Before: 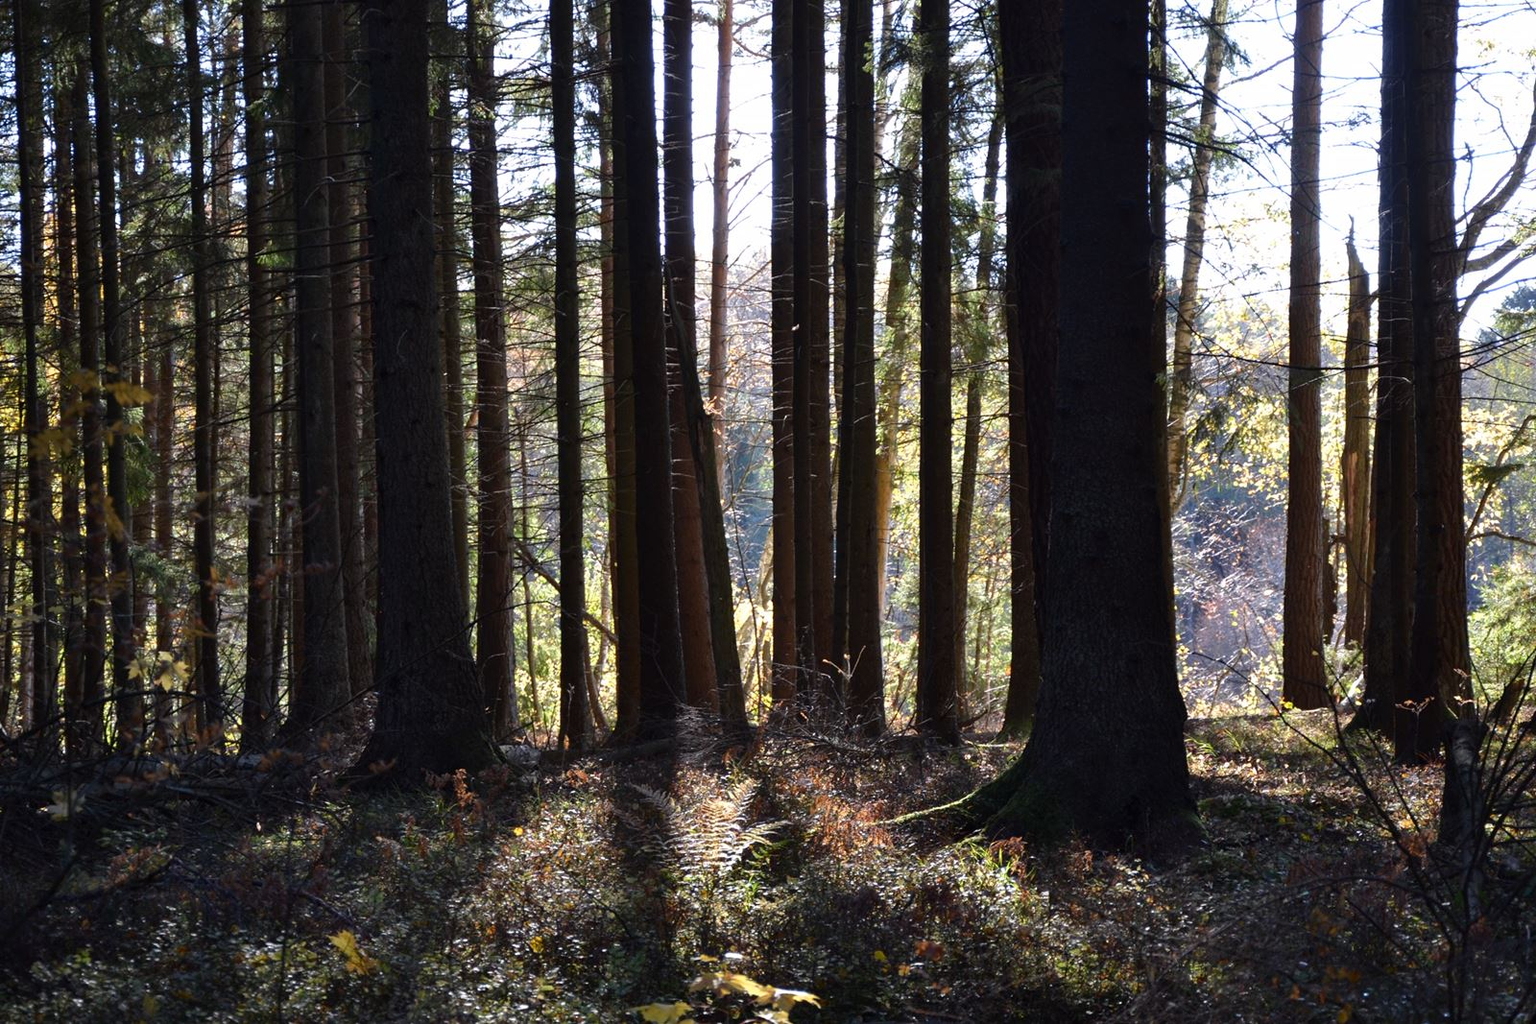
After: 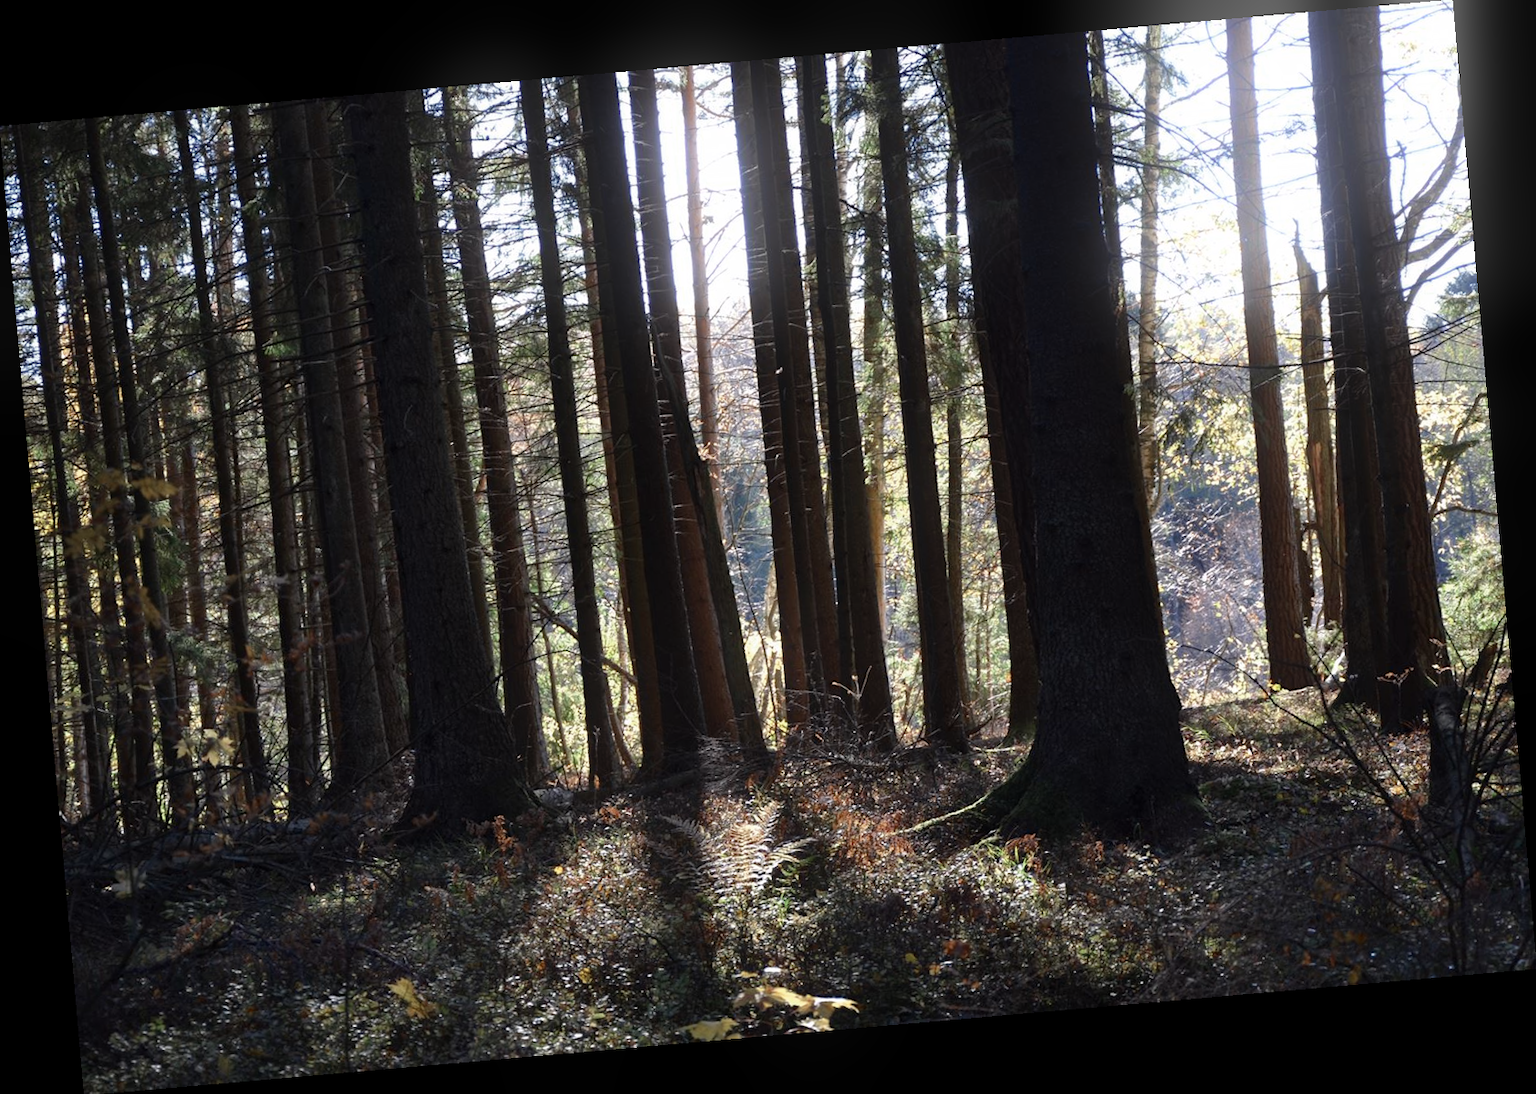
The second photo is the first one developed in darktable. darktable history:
color zones: curves: ch0 [(0, 0.5) (0.125, 0.4) (0.25, 0.5) (0.375, 0.4) (0.5, 0.4) (0.625, 0.35) (0.75, 0.35) (0.875, 0.5)]; ch1 [(0, 0.35) (0.125, 0.45) (0.25, 0.35) (0.375, 0.35) (0.5, 0.35) (0.625, 0.35) (0.75, 0.45) (0.875, 0.35)]; ch2 [(0, 0.6) (0.125, 0.5) (0.25, 0.5) (0.375, 0.6) (0.5, 0.6) (0.625, 0.5) (0.75, 0.5) (0.875, 0.5)]
rotate and perspective: rotation -4.98°, automatic cropping off
bloom: size 9%, threshold 100%, strength 7%
